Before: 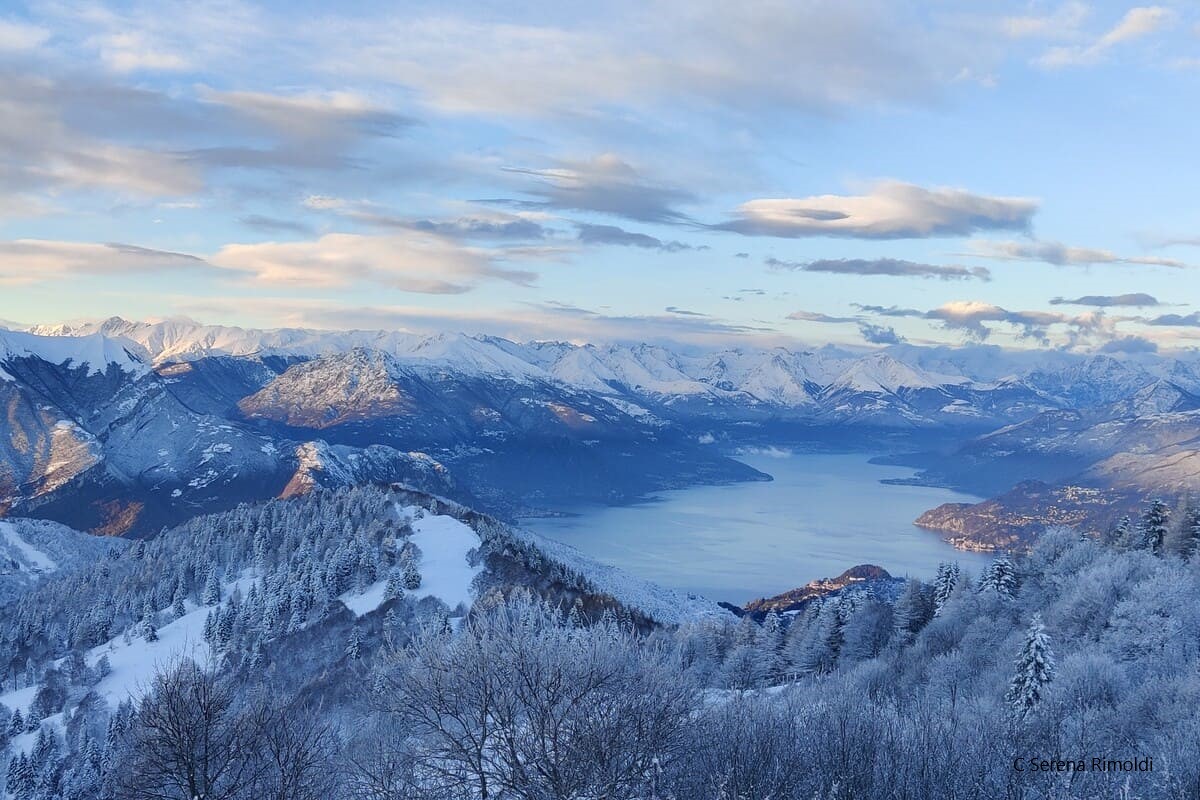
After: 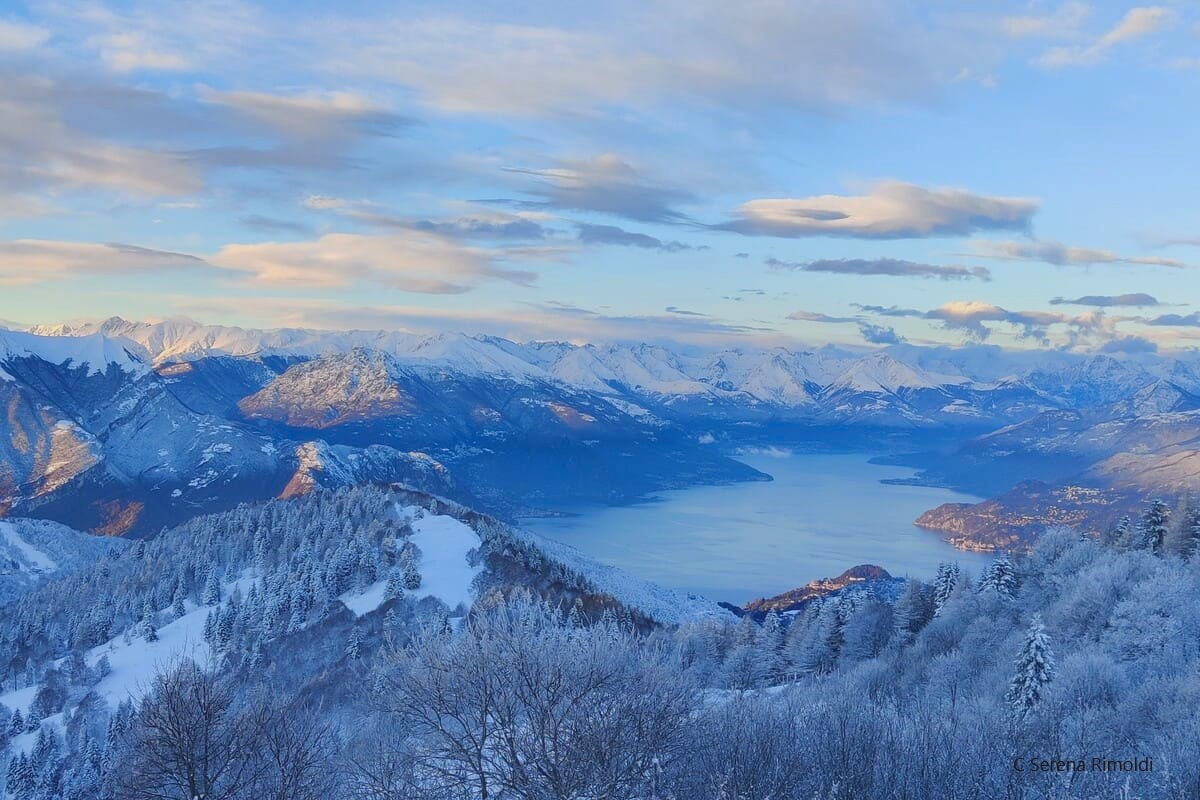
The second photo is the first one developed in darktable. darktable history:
contrast brightness saturation: contrast -0.172, saturation 0.186
